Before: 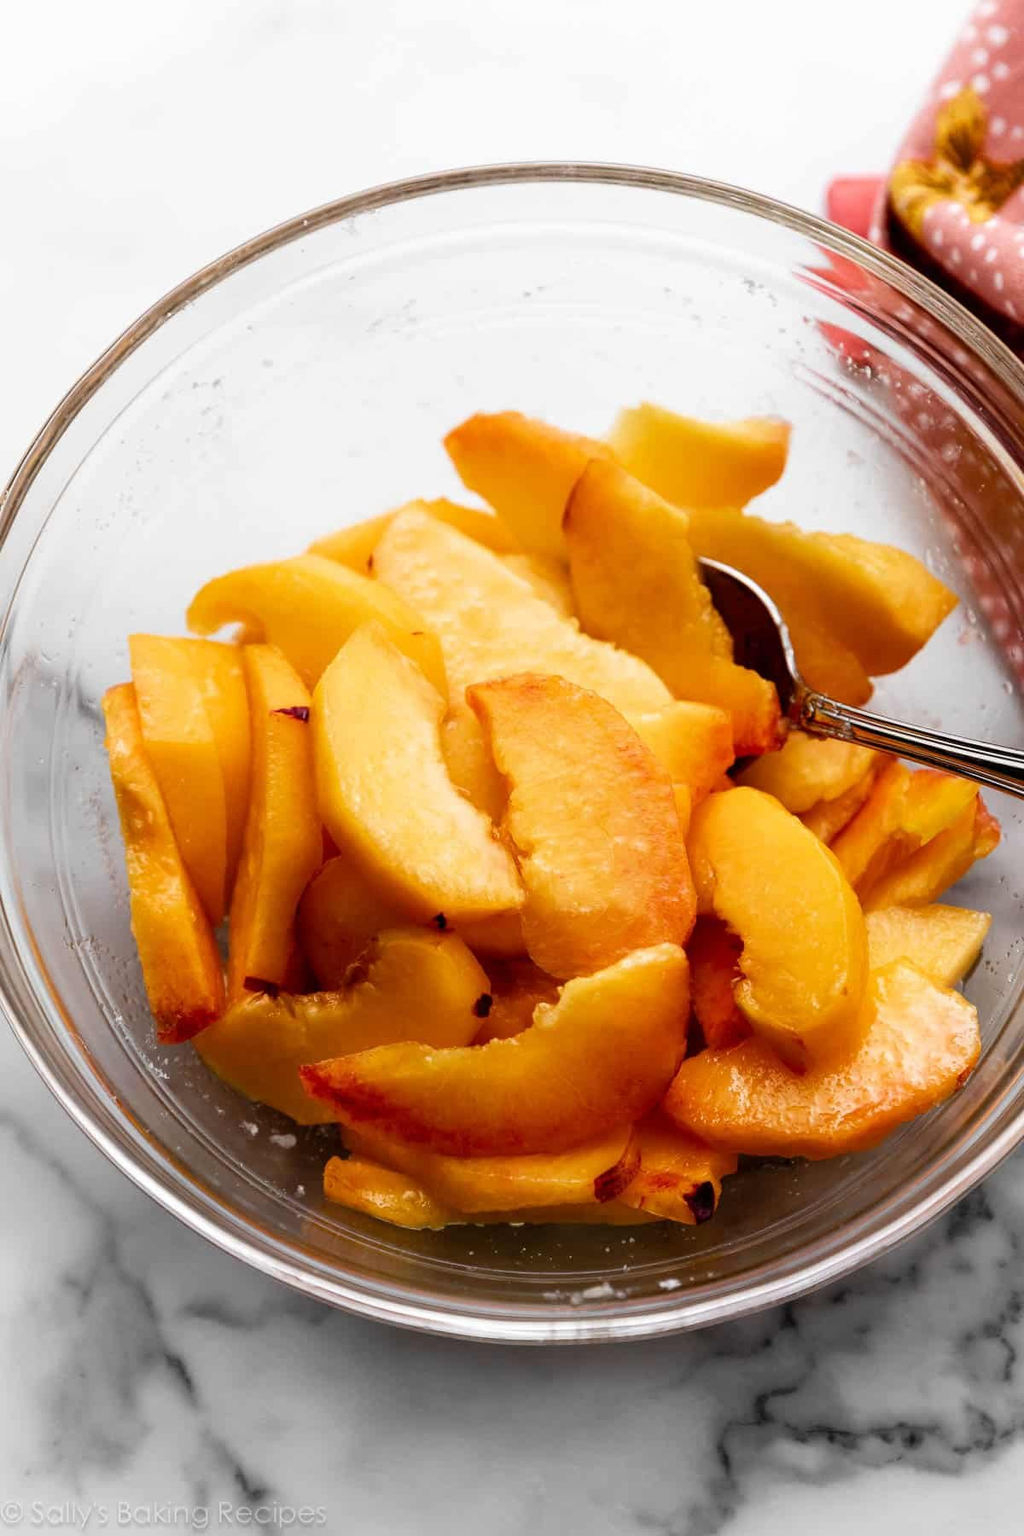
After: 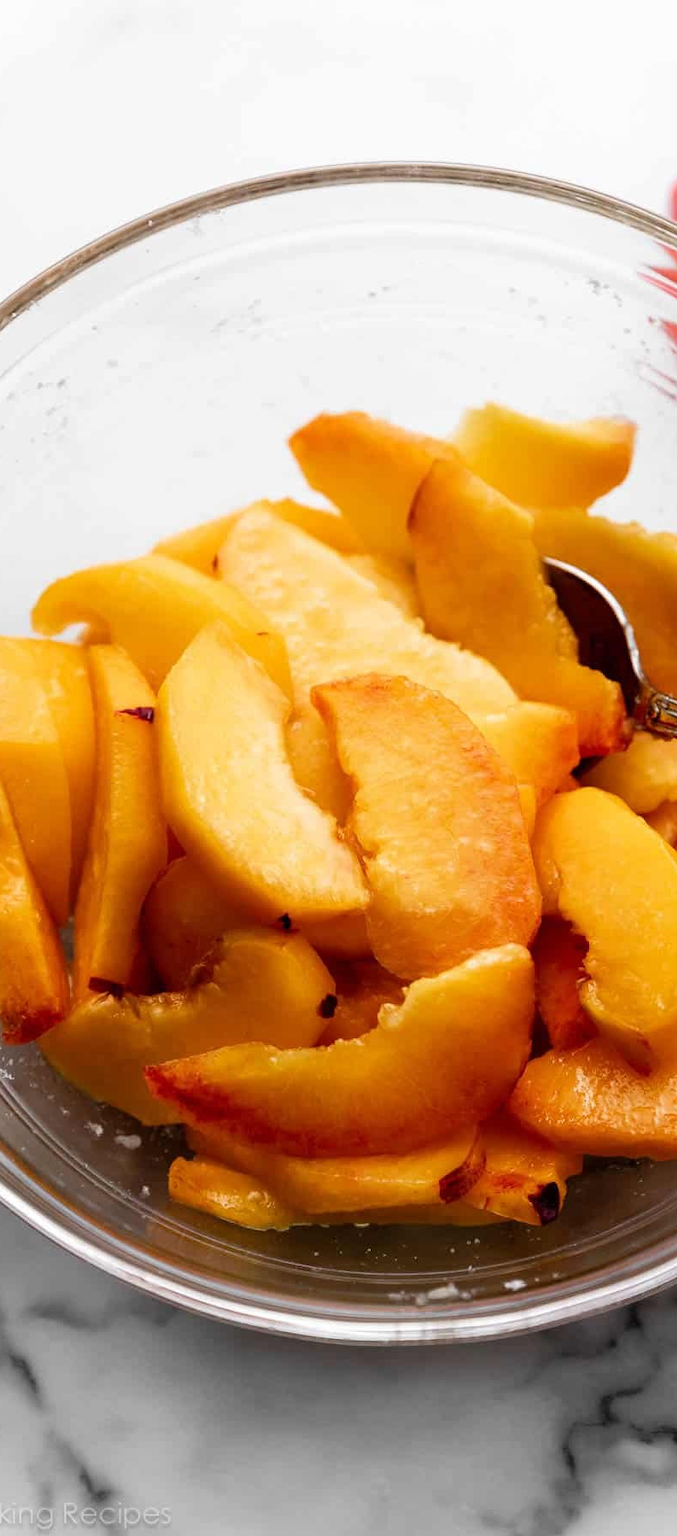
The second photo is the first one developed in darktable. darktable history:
crop and rotate: left 15.172%, right 18.585%
